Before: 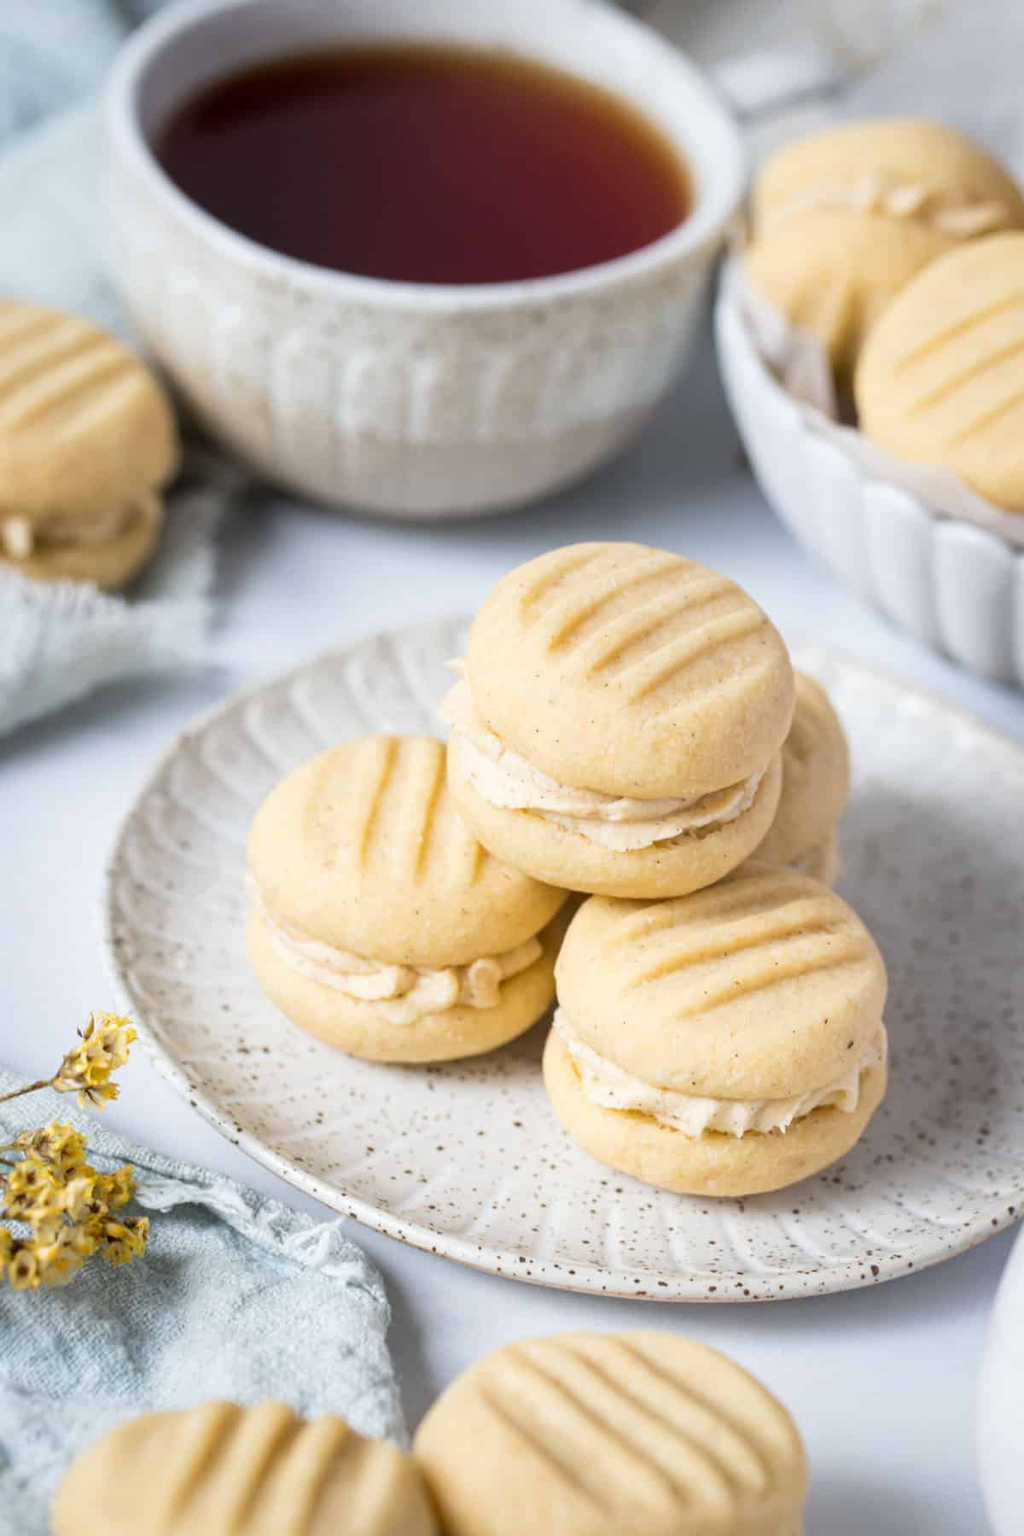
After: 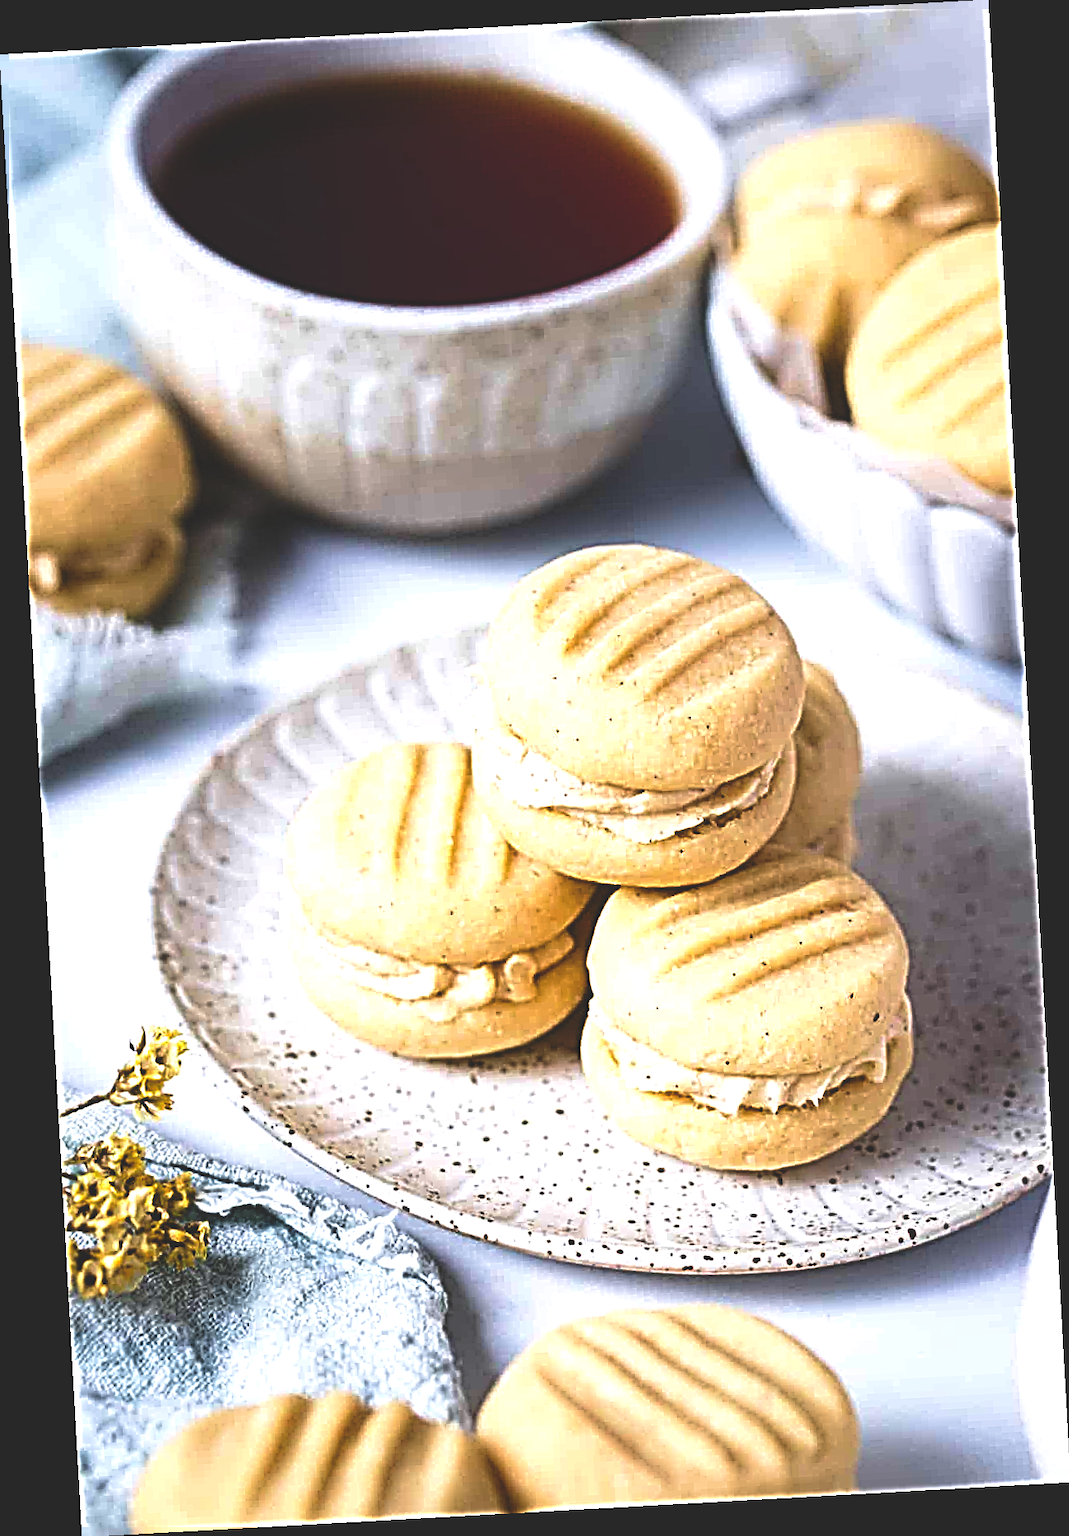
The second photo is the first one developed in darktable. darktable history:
color balance rgb: shadows lift › luminance -20%, power › hue 72.24°, highlights gain › luminance 15%, global offset › hue 171.6°, perceptual saturation grading › global saturation 14.09%, perceptual saturation grading › highlights -25%, perceptual saturation grading › shadows 25%, global vibrance 25%, contrast 10%
rgb curve: curves: ch0 [(0, 0.186) (0.314, 0.284) (0.775, 0.708) (1, 1)], compensate middle gray true, preserve colors none
tone equalizer: on, module defaults
sharpen: radius 4.001, amount 2
velvia: on, module defaults
rotate and perspective: rotation -3.18°, automatic cropping off
white balance: red 1.004, blue 1.024
contrast brightness saturation: contrast 0.03, brightness -0.04
